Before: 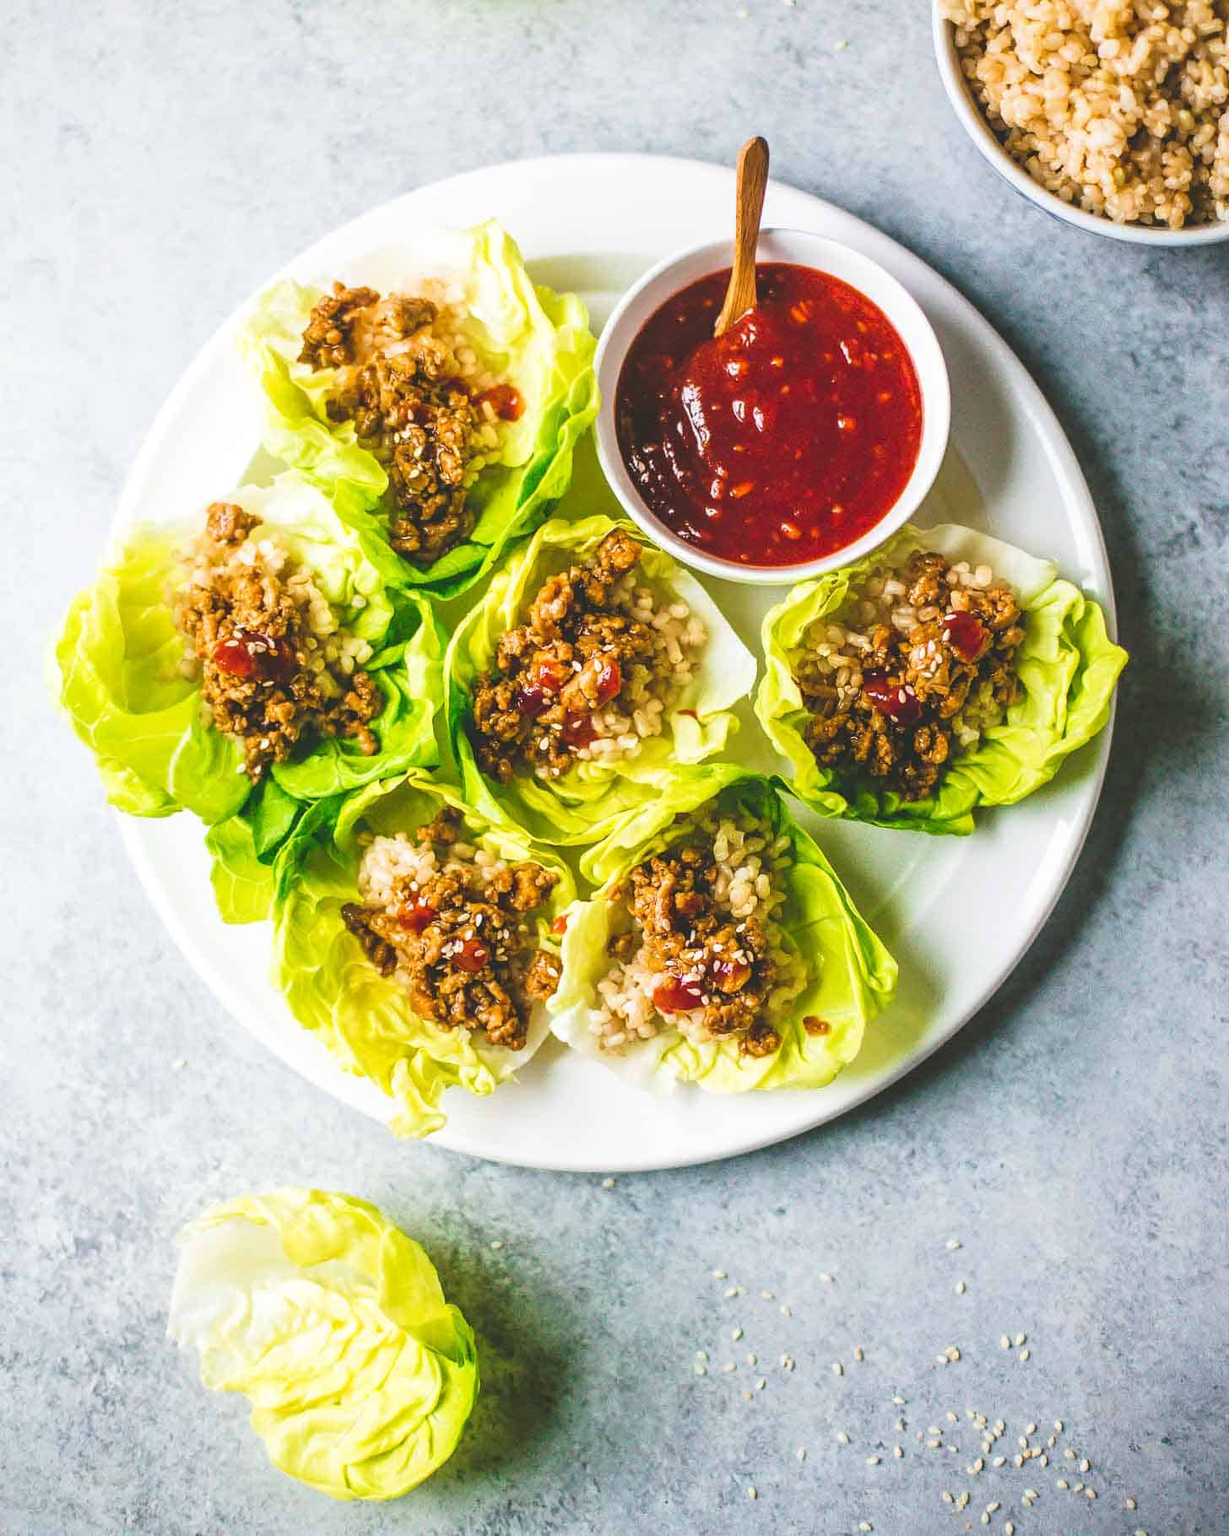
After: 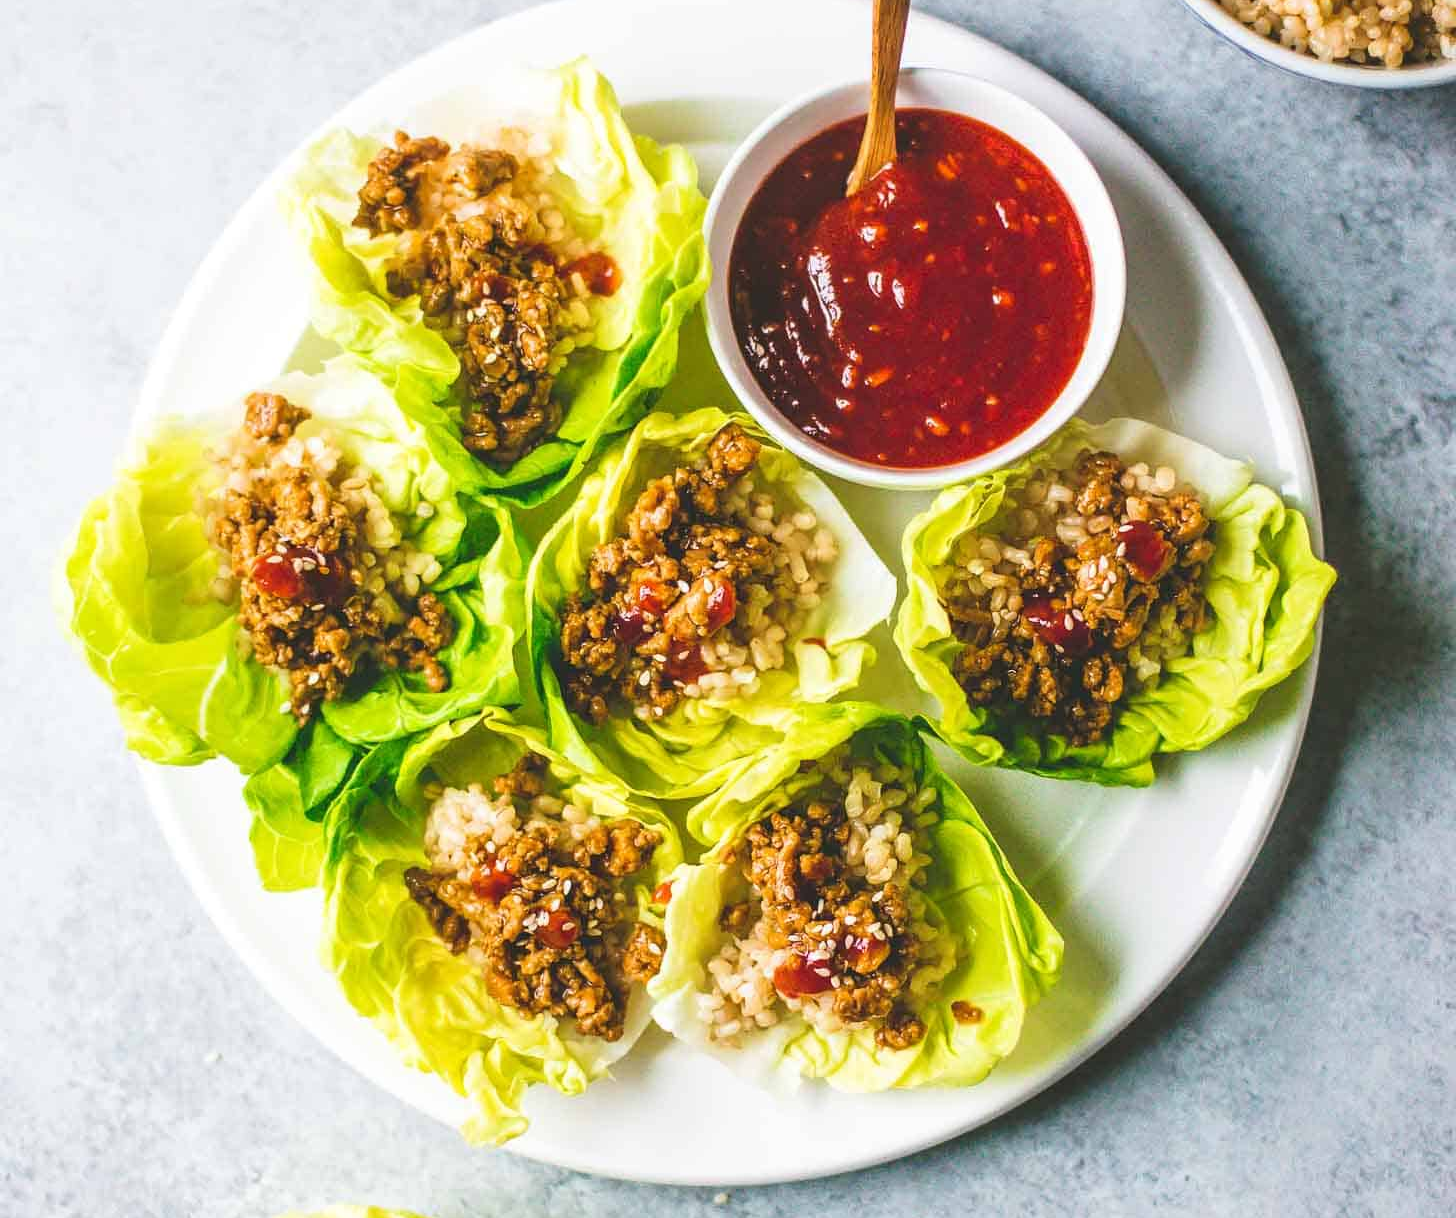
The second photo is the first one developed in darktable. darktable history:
crop: top 11.181%, bottom 21.895%
